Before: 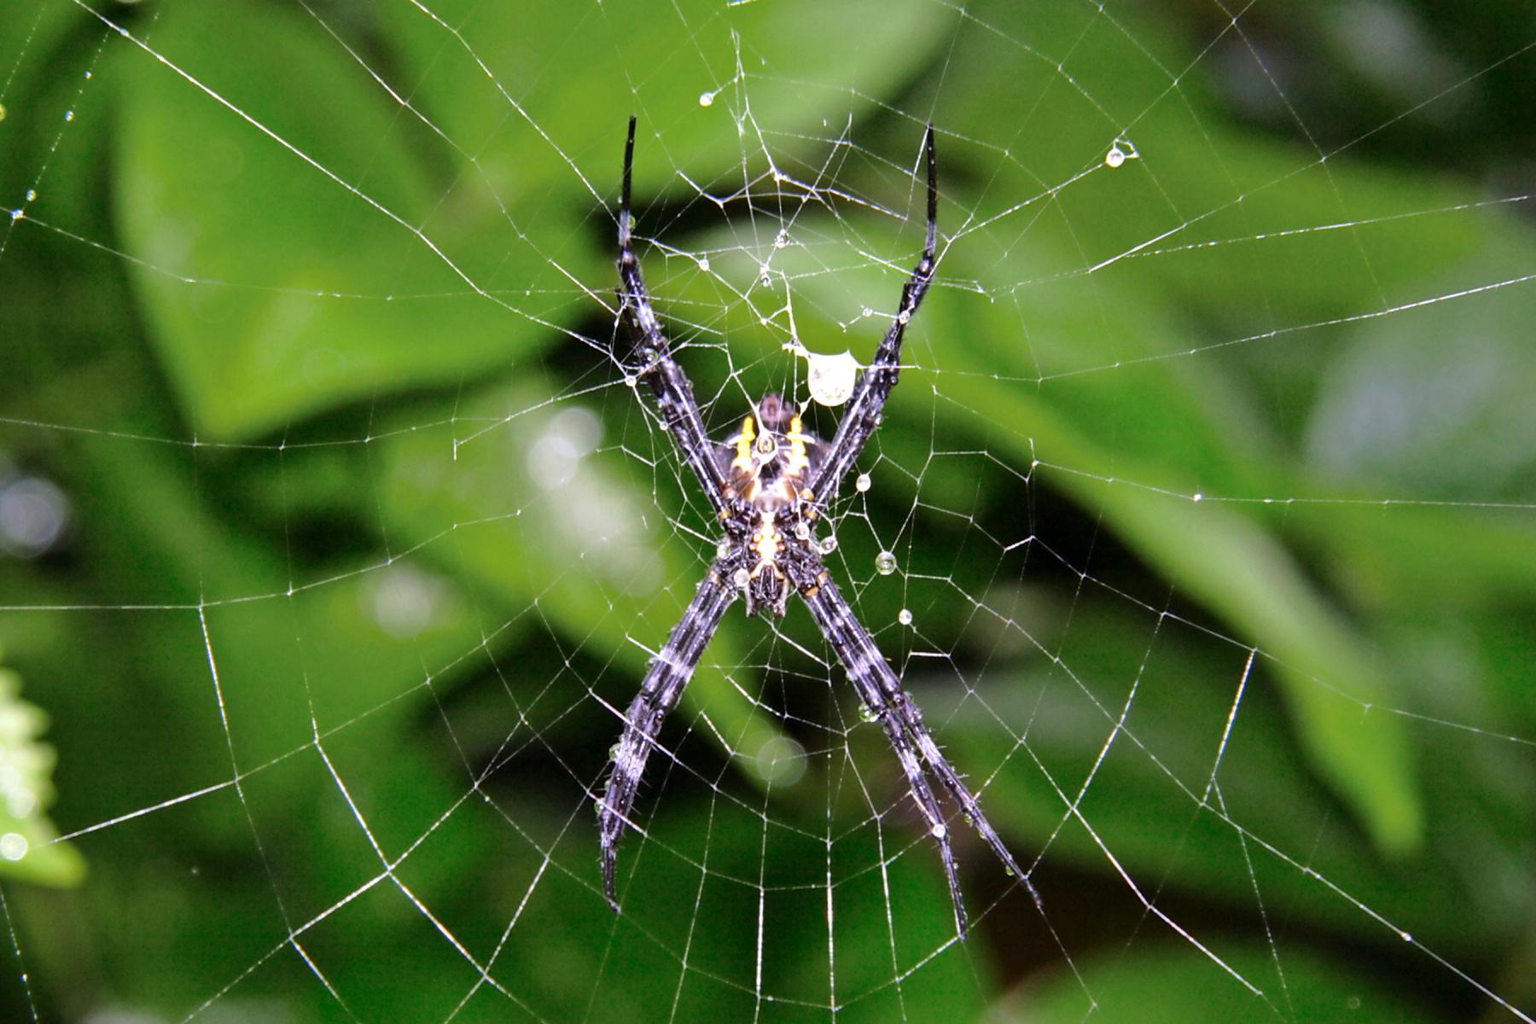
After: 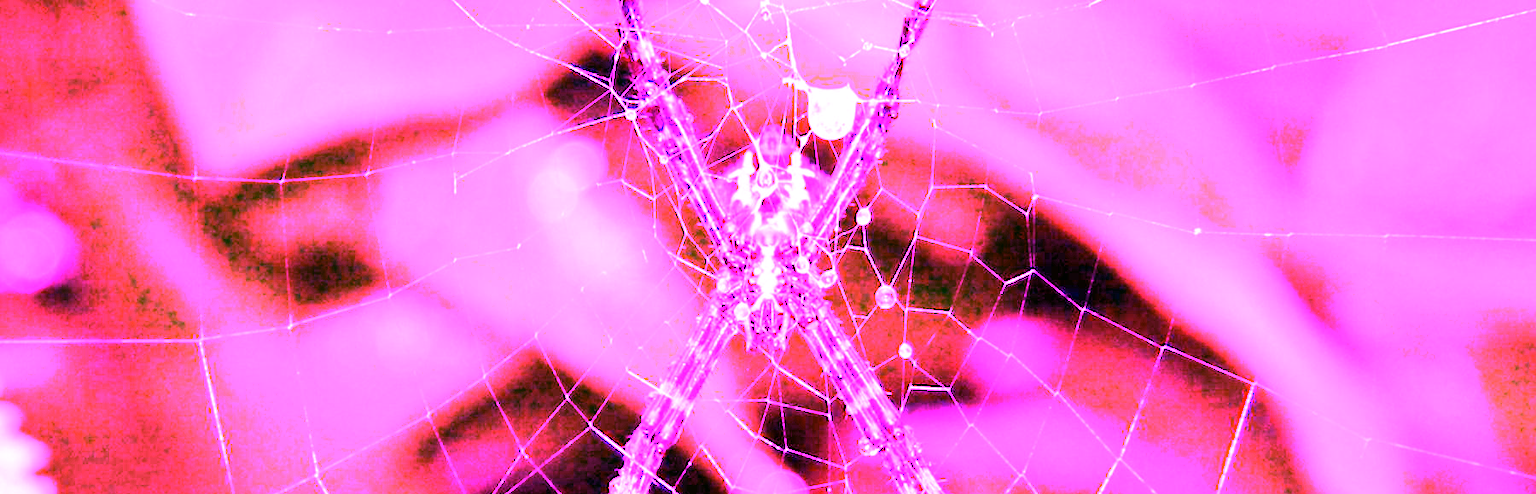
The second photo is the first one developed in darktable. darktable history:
white balance: red 8, blue 8
crop and rotate: top 26.056%, bottom 25.543%
